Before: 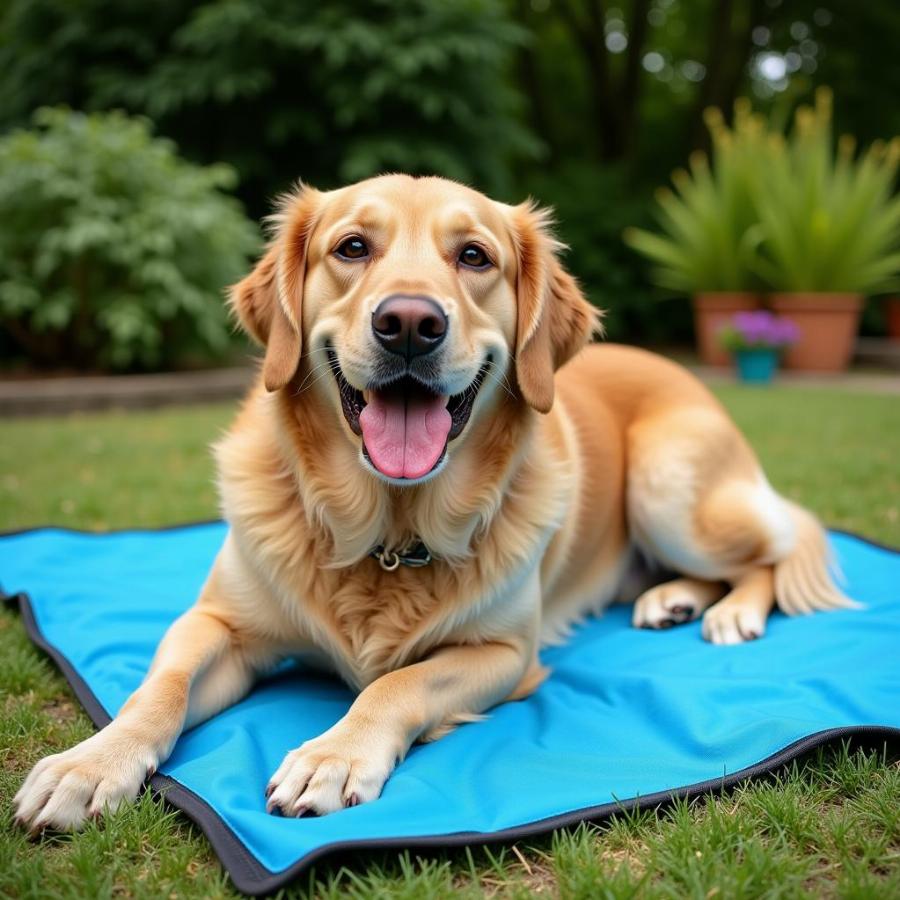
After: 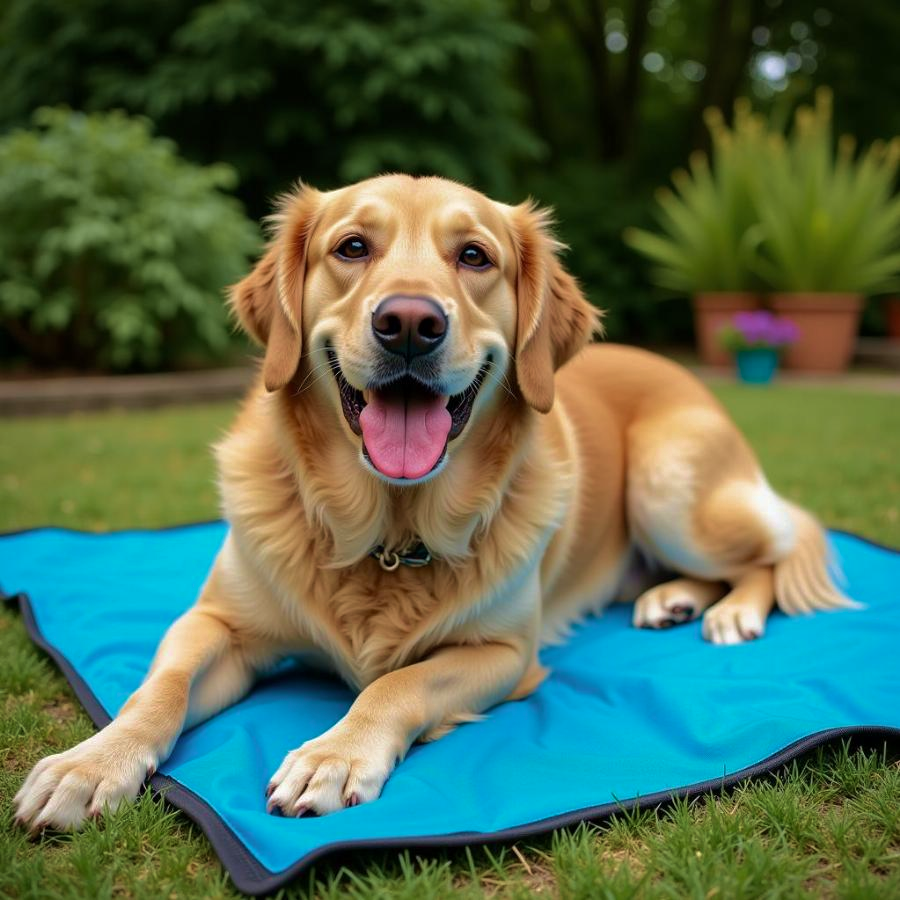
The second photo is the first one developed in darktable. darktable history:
velvia: strength 40.55%
tone curve: curves: ch0 [(0, 0) (0.568, 0.517) (0.8, 0.717) (1, 1)], color space Lab, linked channels, preserve colors none
